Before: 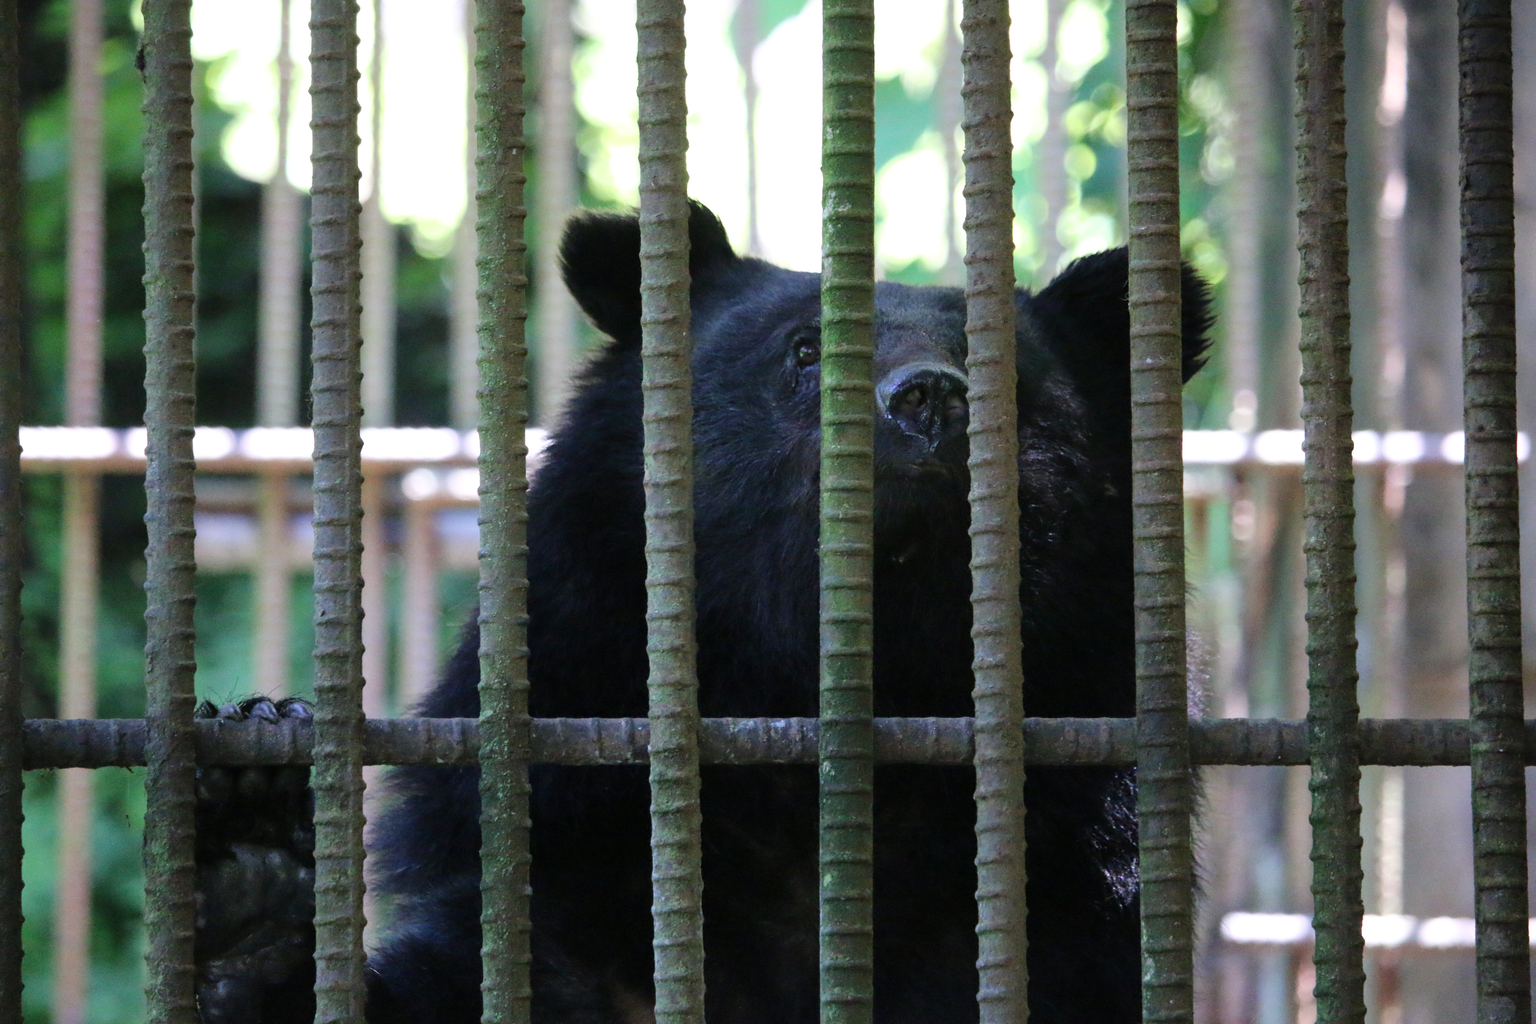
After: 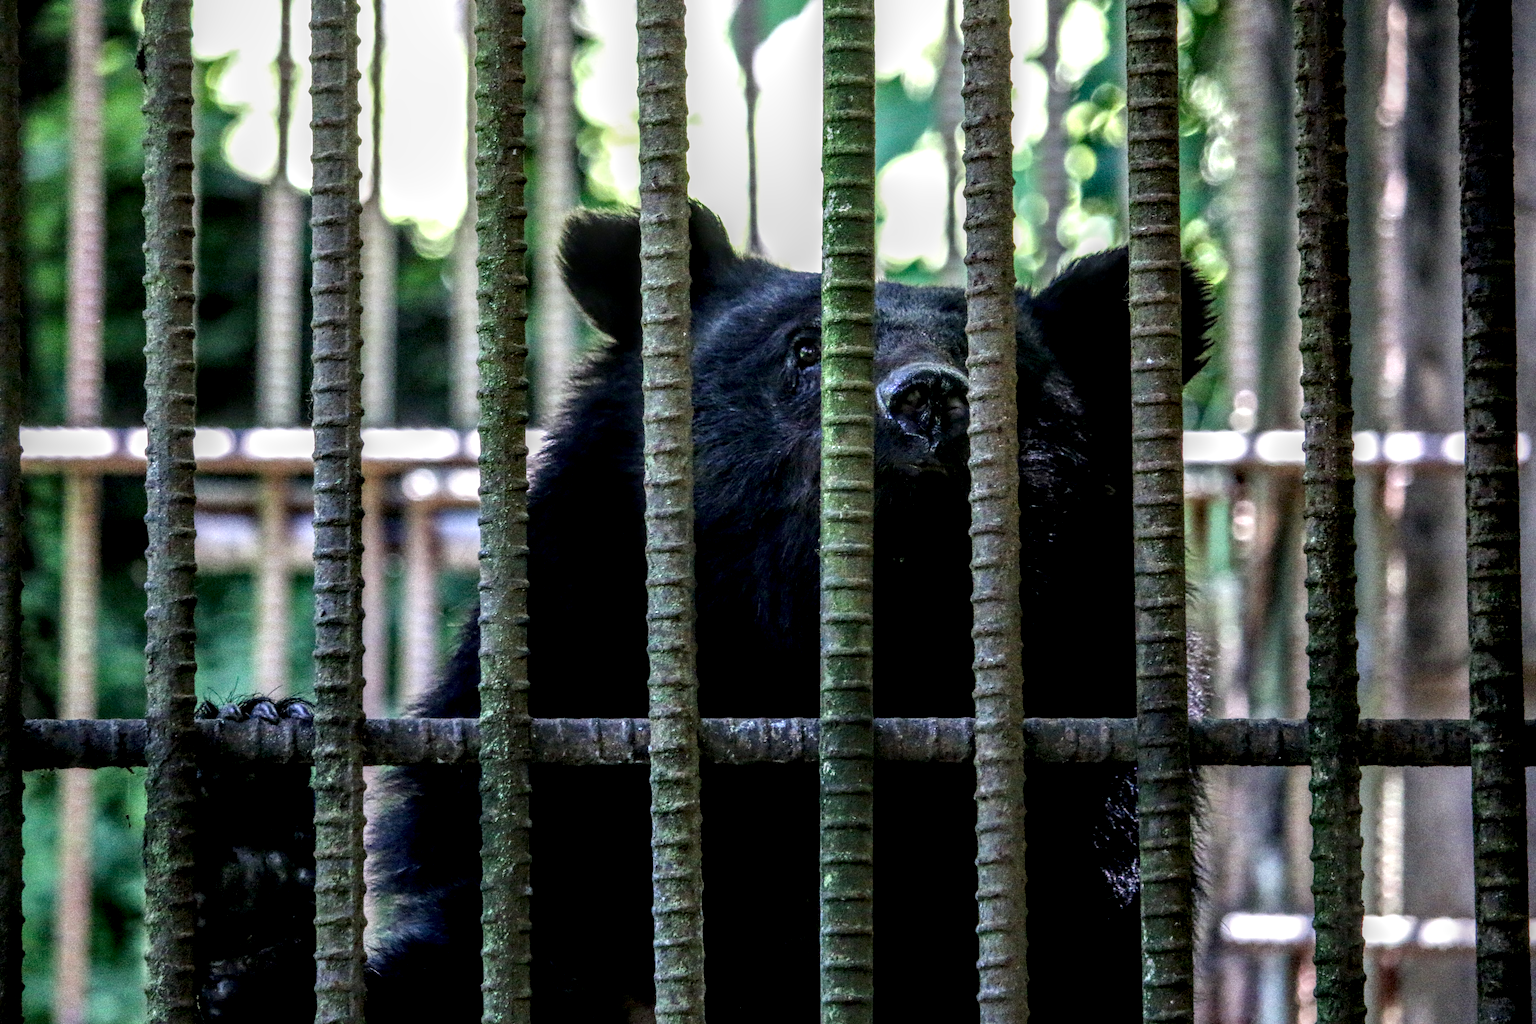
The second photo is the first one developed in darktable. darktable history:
local contrast: highlights 0%, shadows 0%, detail 300%, midtone range 0.3
contrast brightness saturation: brightness -0.2, saturation 0.08
